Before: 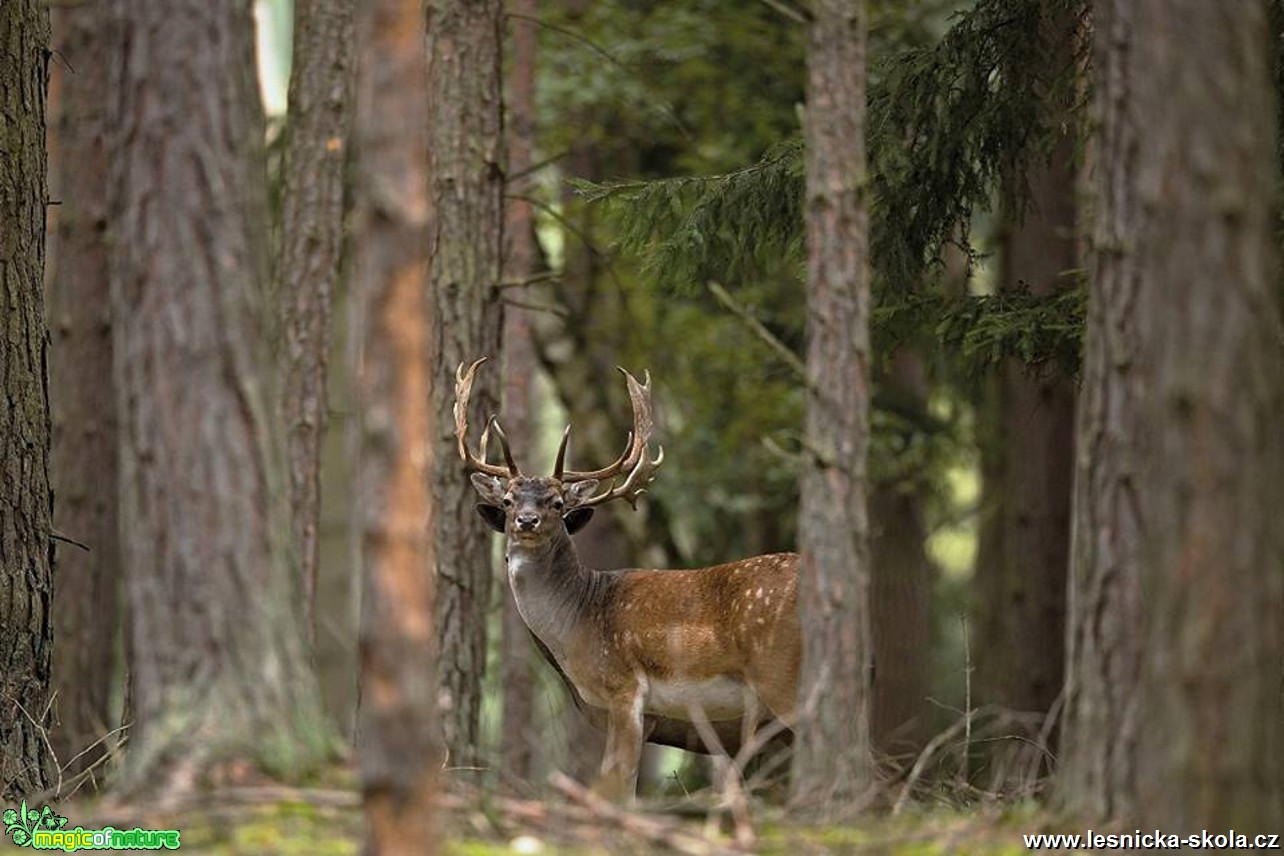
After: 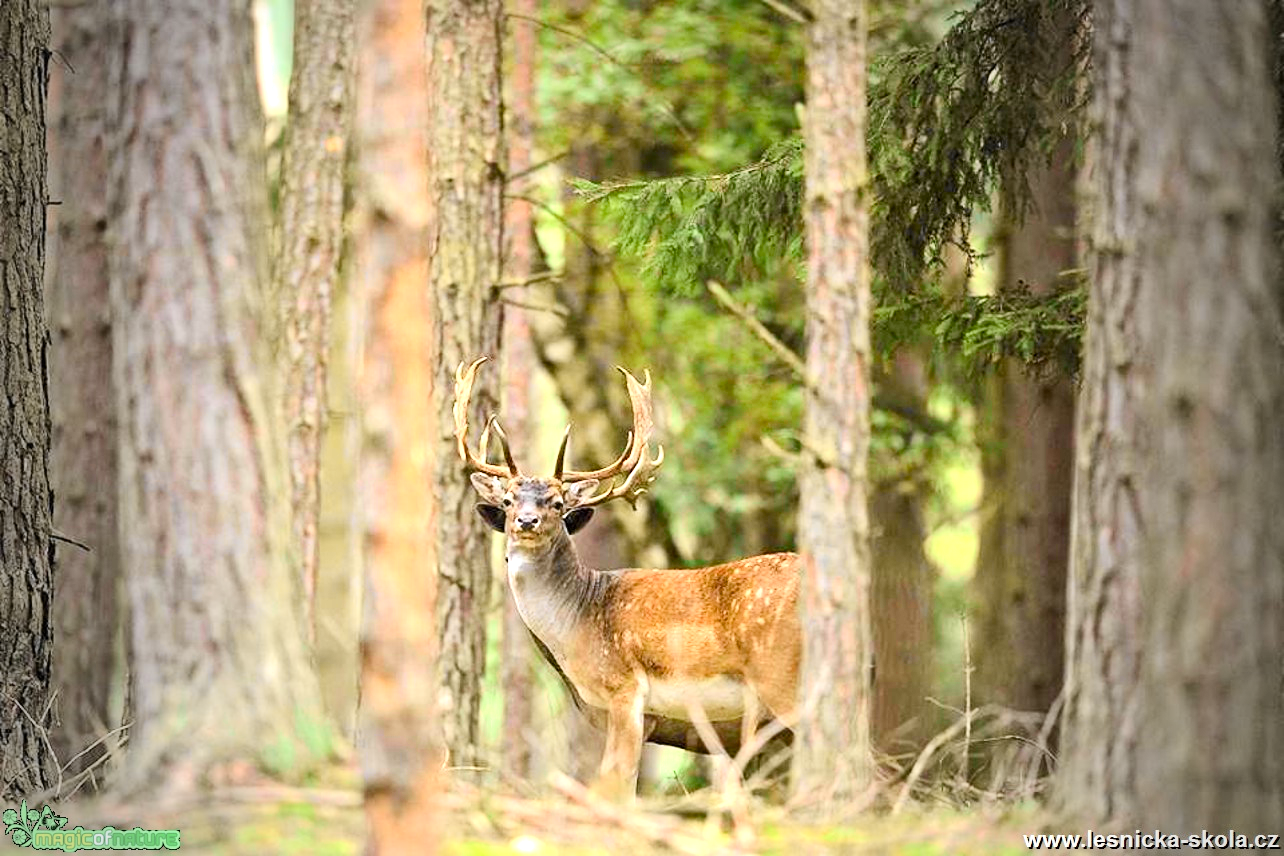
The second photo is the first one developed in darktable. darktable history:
vignetting: fall-off start 64.5%, width/height ratio 0.873
color balance rgb: perceptual saturation grading › global saturation 15.82%, perceptual saturation grading › highlights -19.316%, perceptual saturation grading › shadows 20.364%, global vibrance 20.242%
exposure: exposure 1.499 EV, compensate highlight preservation false
tone curve: curves: ch0 [(0, 0) (0.055, 0.057) (0.258, 0.307) (0.434, 0.543) (0.517, 0.657) (0.745, 0.874) (1, 1)]; ch1 [(0, 0) (0.346, 0.307) (0.418, 0.383) (0.46, 0.439) (0.482, 0.493) (0.502, 0.503) (0.517, 0.514) (0.55, 0.561) (0.588, 0.603) (0.646, 0.688) (1, 1)]; ch2 [(0, 0) (0.346, 0.34) (0.431, 0.45) (0.485, 0.499) (0.5, 0.503) (0.527, 0.525) (0.545, 0.562) (0.679, 0.706) (1, 1)], color space Lab, independent channels, preserve colors none
